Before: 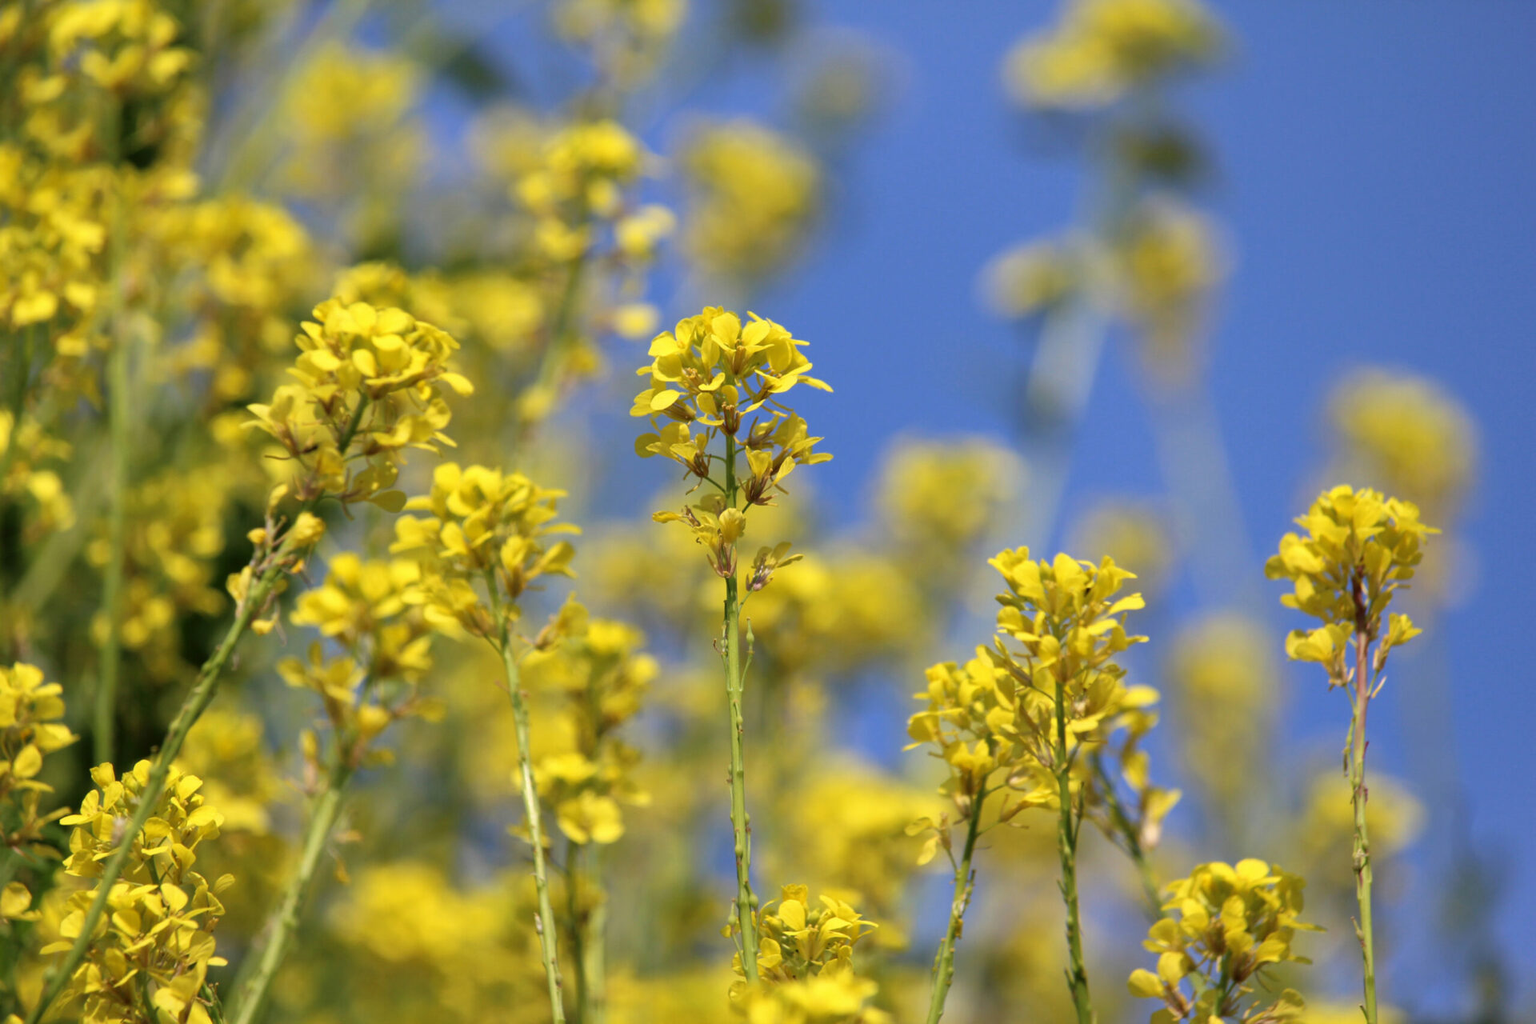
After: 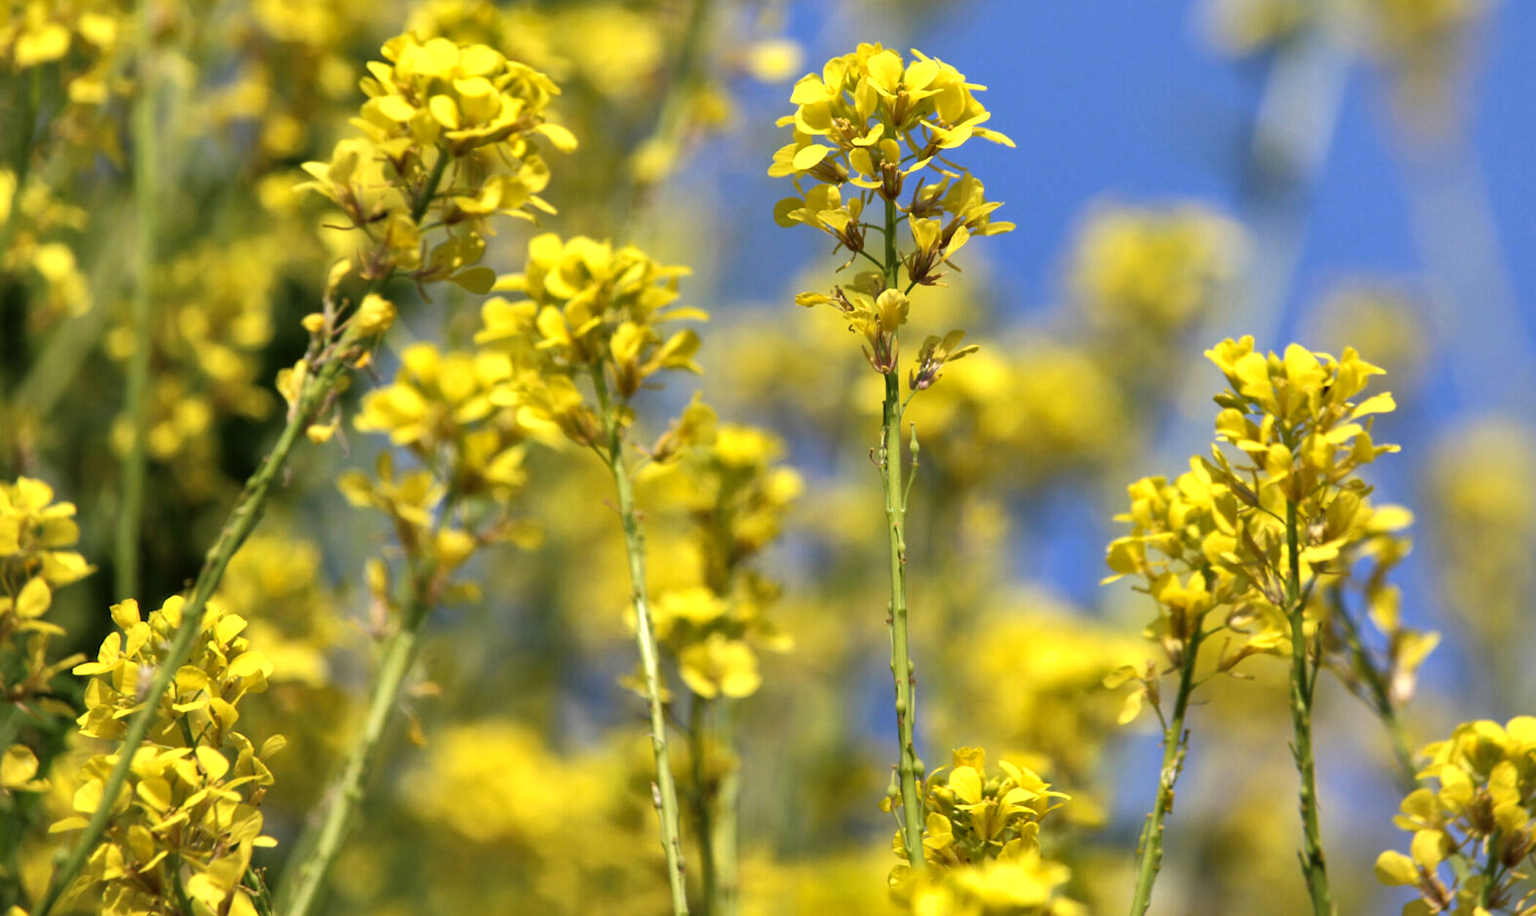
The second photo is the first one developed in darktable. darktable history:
shadows and highlights: shadows 25.64, highlights -48.34, soften with gaussian
crop: top 26.556%, right 17.957%
tone equalizer: -8 EV -0.443 EV, -7 EV -0.379 EV, -6 EV -0.315 EV, -5 EV -0.185 EV, -3 EV 0.208 EV, -2 EV 0.347 EV, -1 EV 0.404 EV, +0 EV 0.398 EV, edges refinement/feathering 500, mask exposure compensation -1.57 EV, preserve details no
